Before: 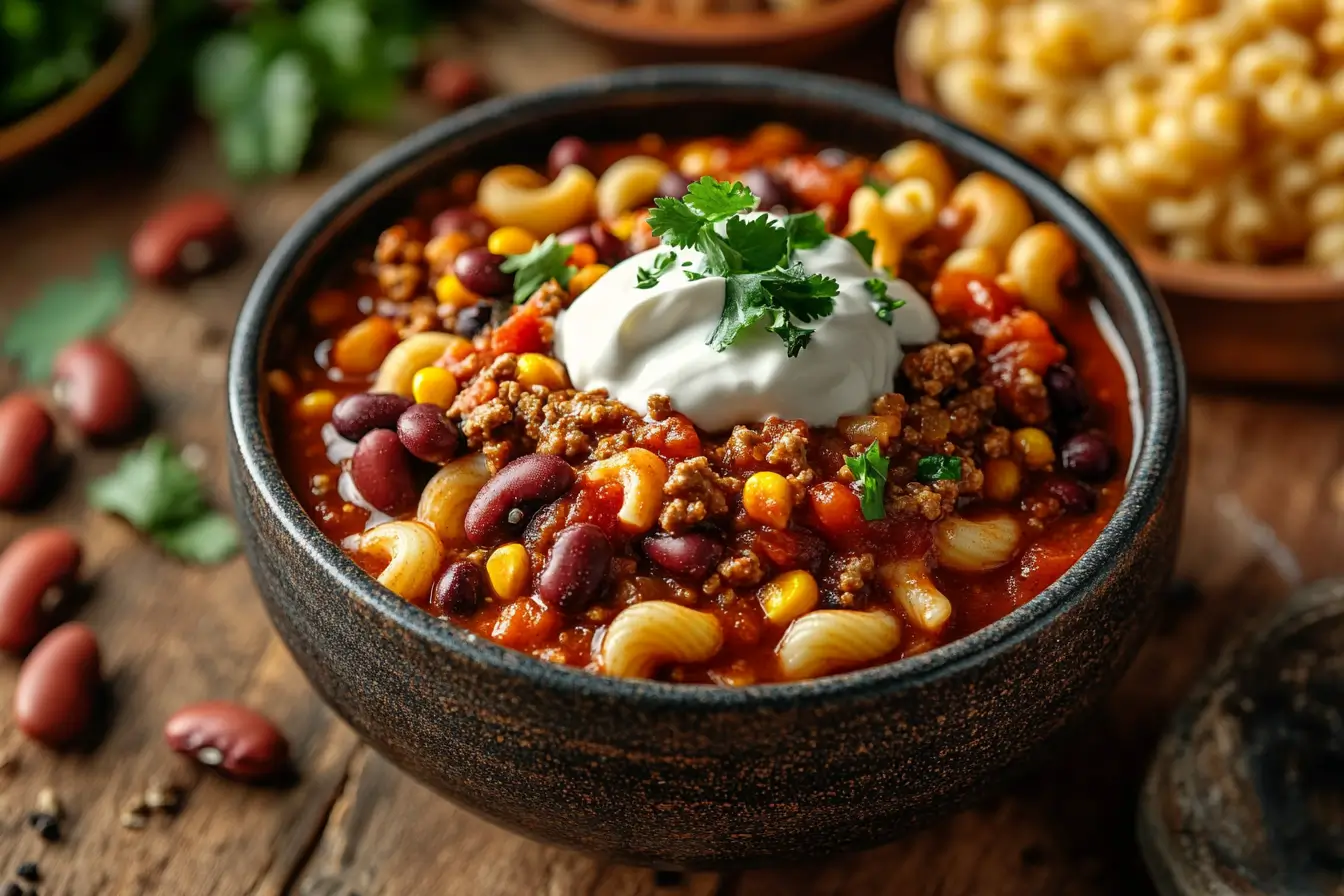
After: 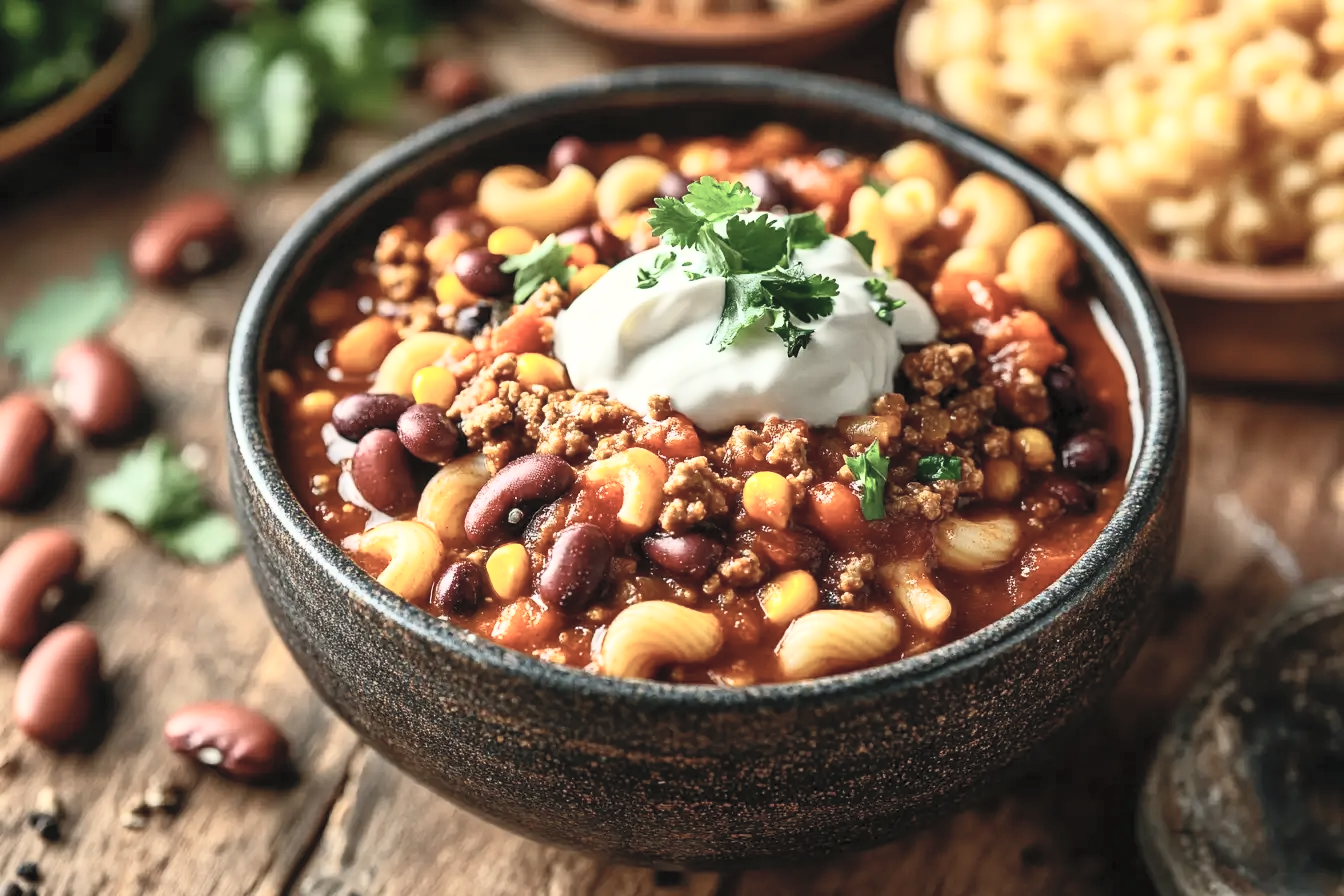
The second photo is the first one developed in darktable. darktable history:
contrast brightness saturation: contrast 0.425, brightness 0.56, saturation -0.201
